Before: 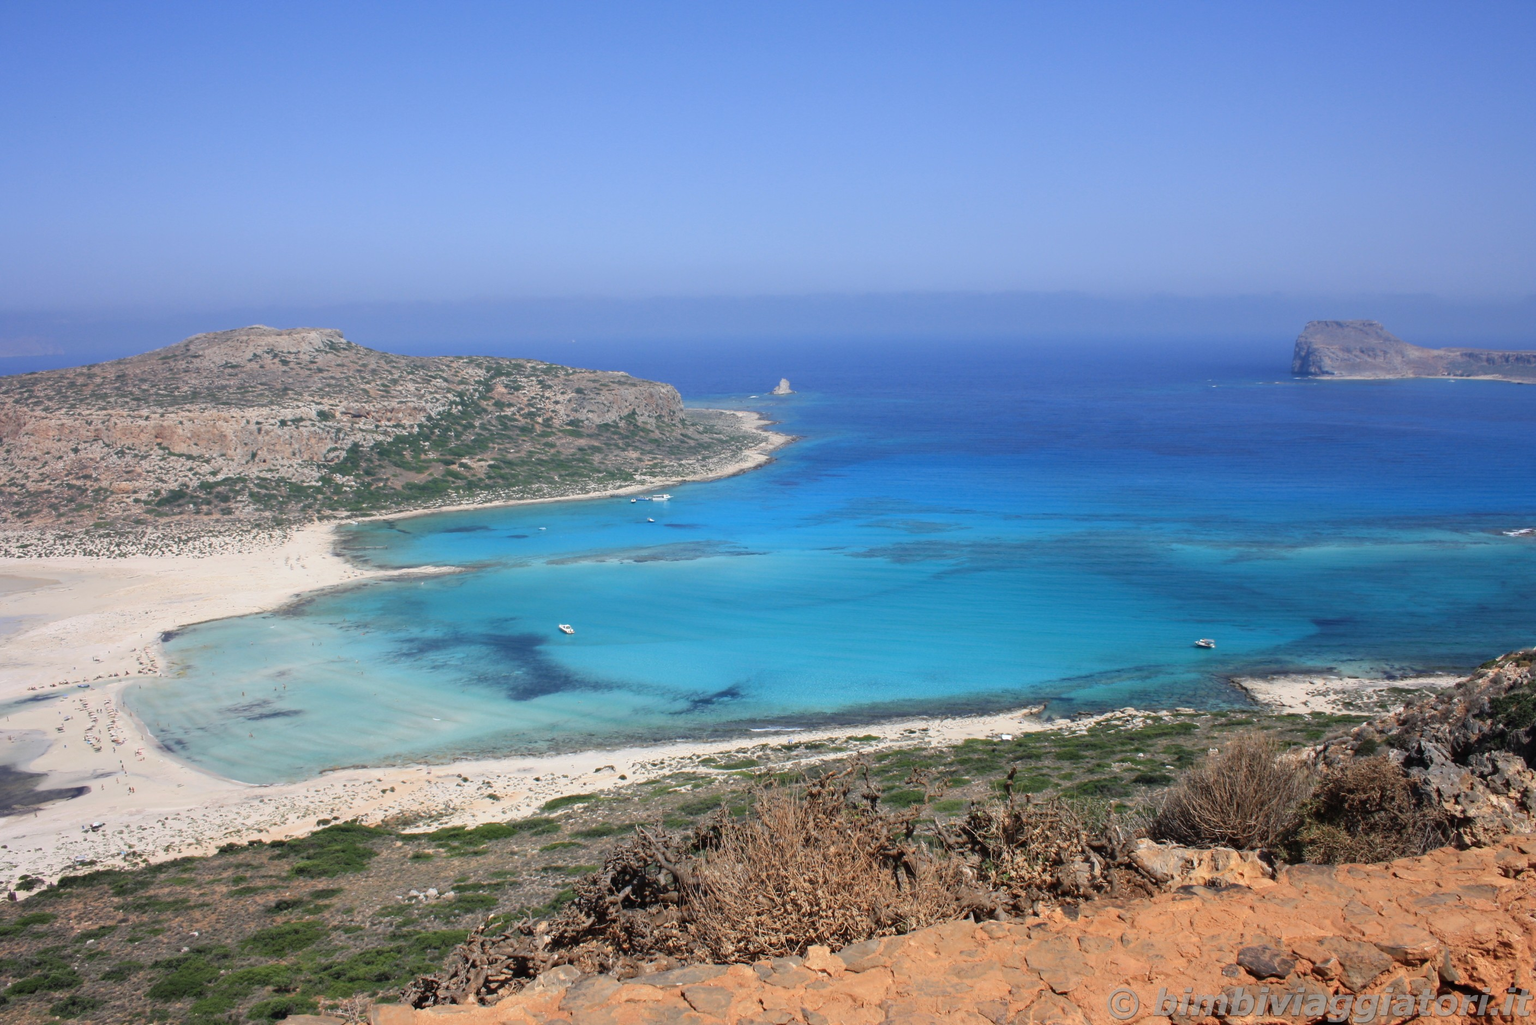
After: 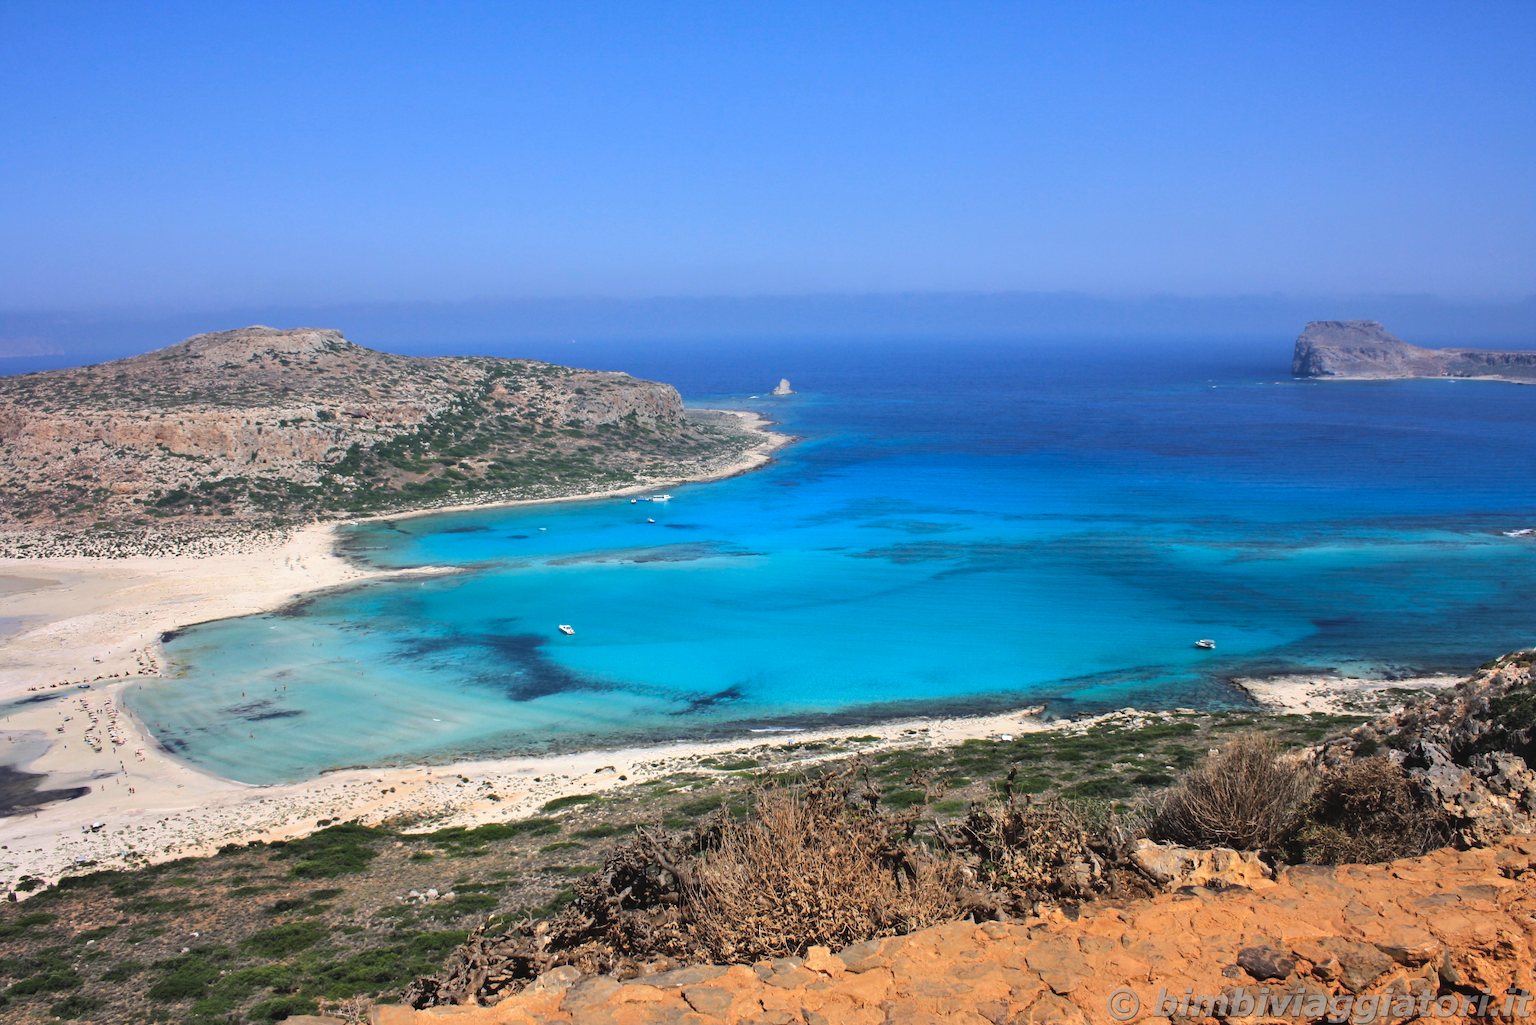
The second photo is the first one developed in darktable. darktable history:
shadows and highlights: shadows 60, soften with gaussian
exposure: exposure -0.36 EV, compensate highlight preservation false
color balance rgb: global offset › luminance 0.71%, perceptual saturation grading › global saturation -11.5%, perceptual brilliance grading › highlights 17.77%, perceptual brilliance grading › mid-tones 31.71%, perceptual brilliance grading › shadows -31.01%, global vibrance 50%
